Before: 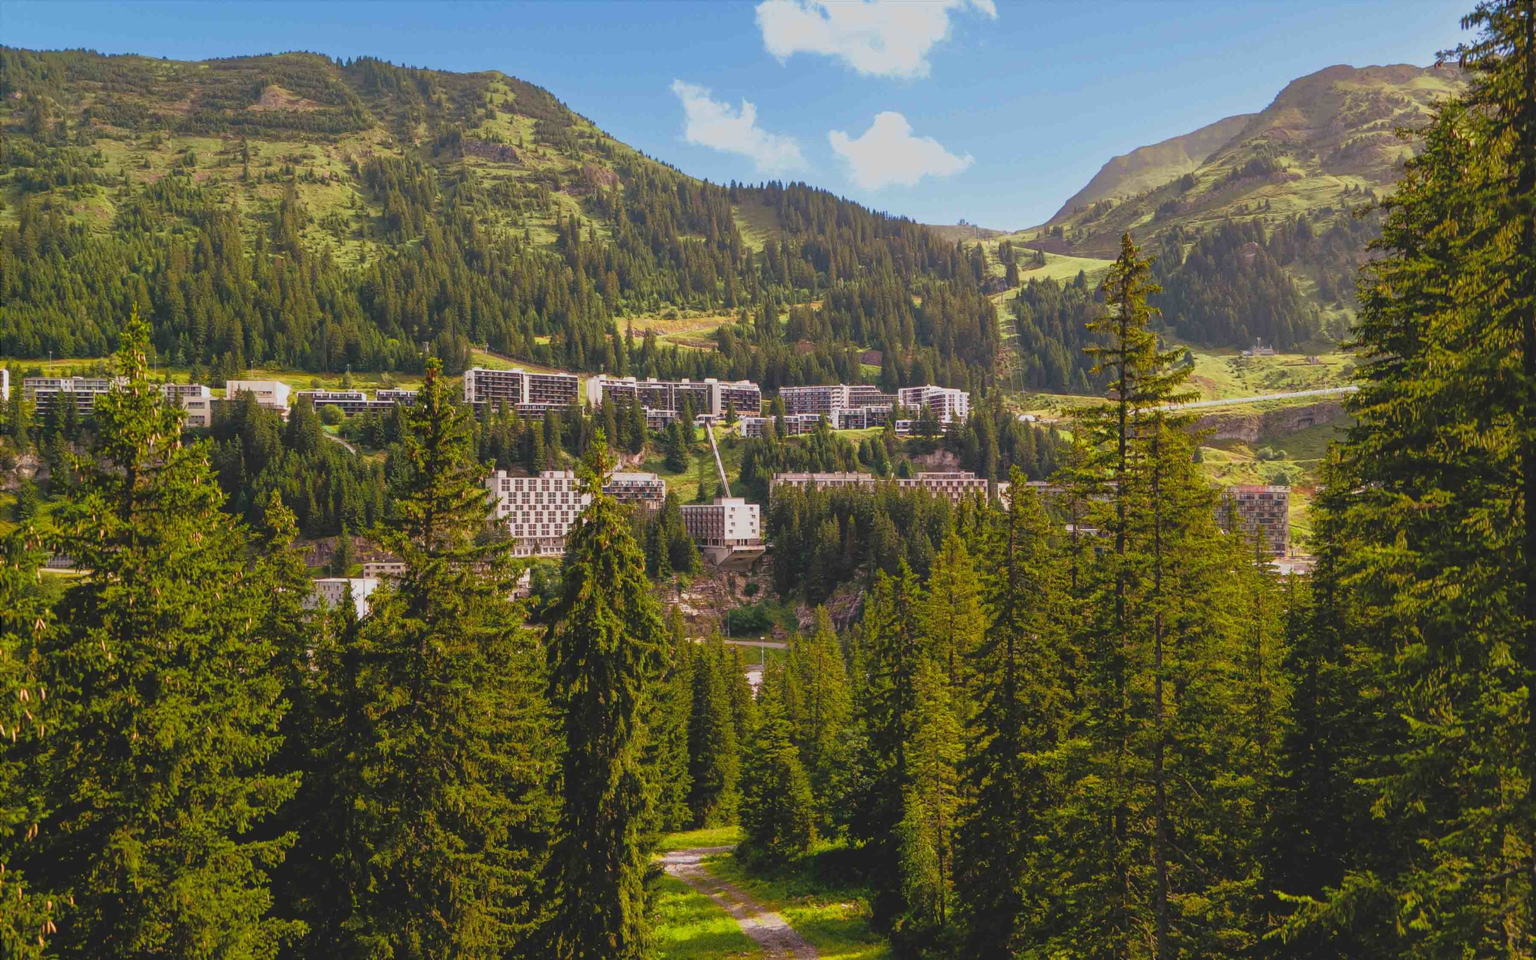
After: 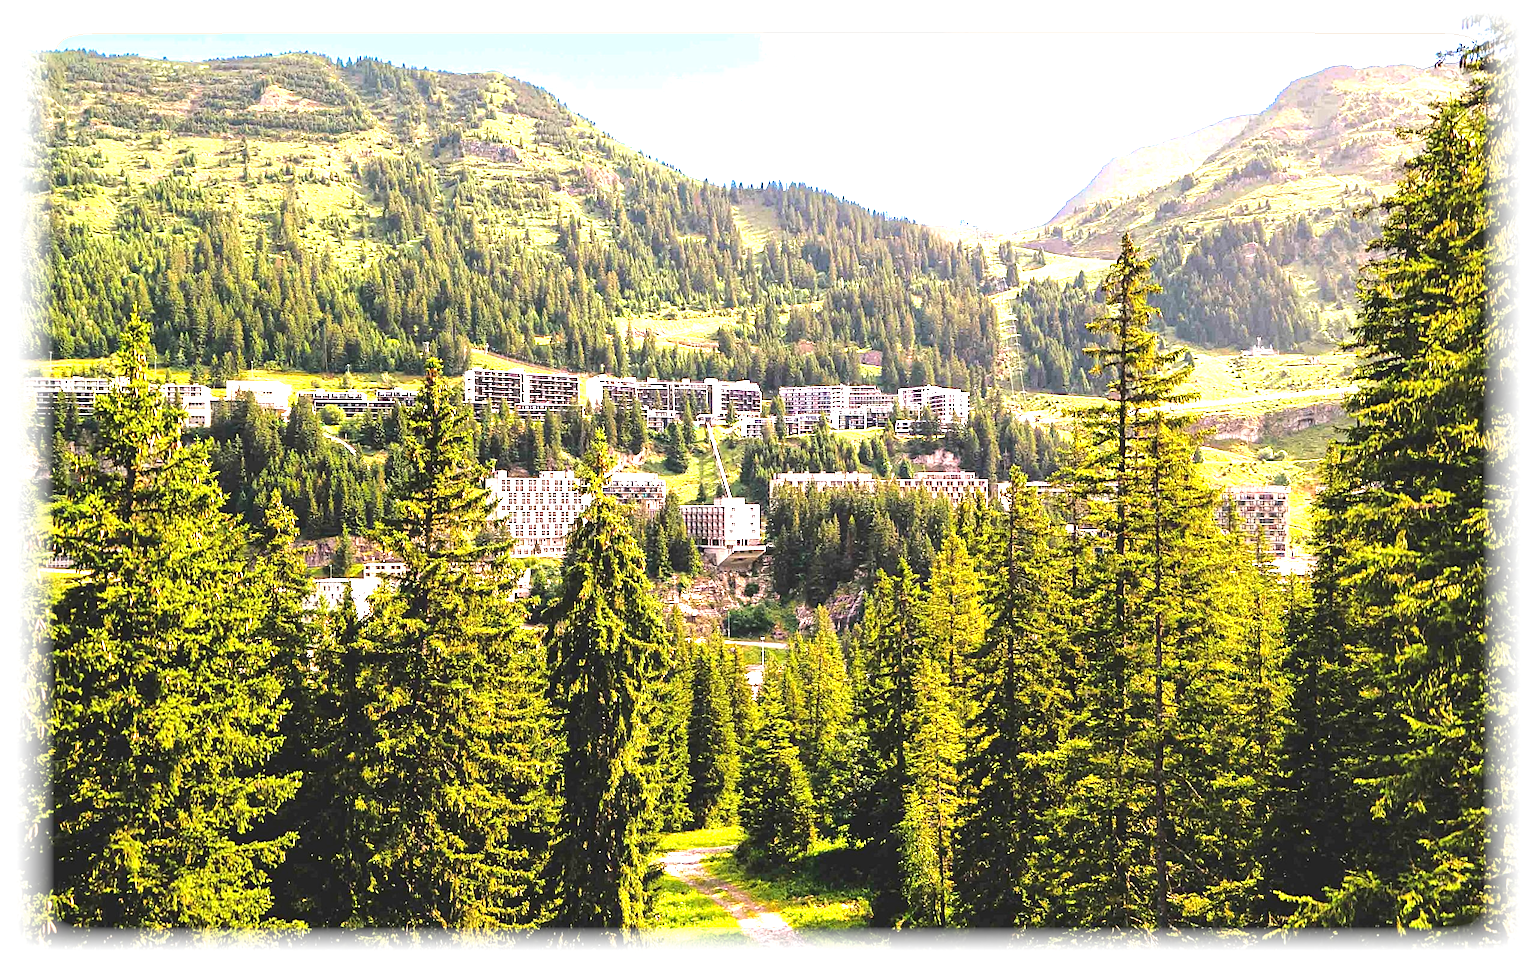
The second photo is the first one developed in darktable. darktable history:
sharpen: on, module defaults
vignetting: fall-off start 93%, fall-off radius 5%, brightness 1, saturation -0.49, automatic ratio true, width/height ratio 1.332, shape 0.04, unbound false
exposure: black level correction 0.001, exposure 1.3 EV, compensate highlight preservation false
tone equalizer: -8 EV -1.08 EV, -7 EV -1.01 EV, -6 EV -0.867 EV, -5 EV -0.578 EV, -3 EV 0.578 EV, -2 EV 0.867 EV, -1 EV 1.01 EV, +0 EV 1.08 EV, edges refinement/feathering 500, mask exposure compensation -1.57 EV, preserve details no
